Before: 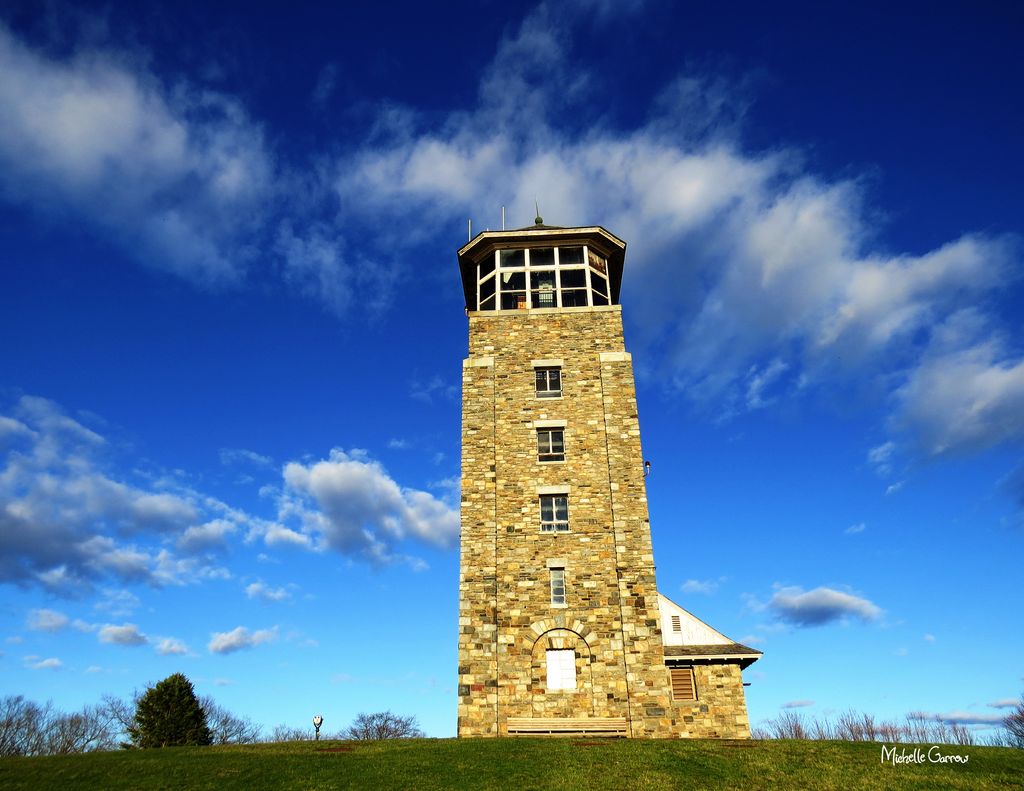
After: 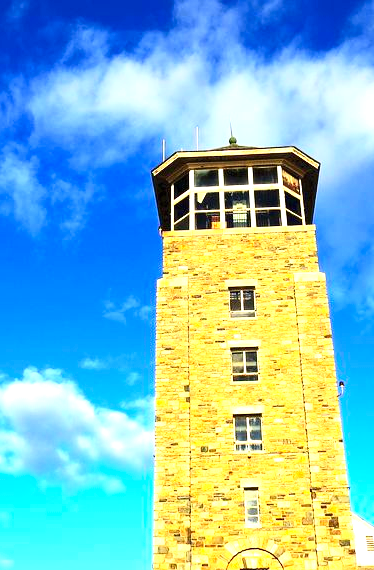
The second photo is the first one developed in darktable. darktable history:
exposure: exposure 1.274 EV, compensate highlight preservation false
contrast brightness saturation: contrast 0.201, brightness 0.155, saturation 0.227
crop and rotate: left 29.92%, top 10.201%, right 33.553%, bottom 17.652%
